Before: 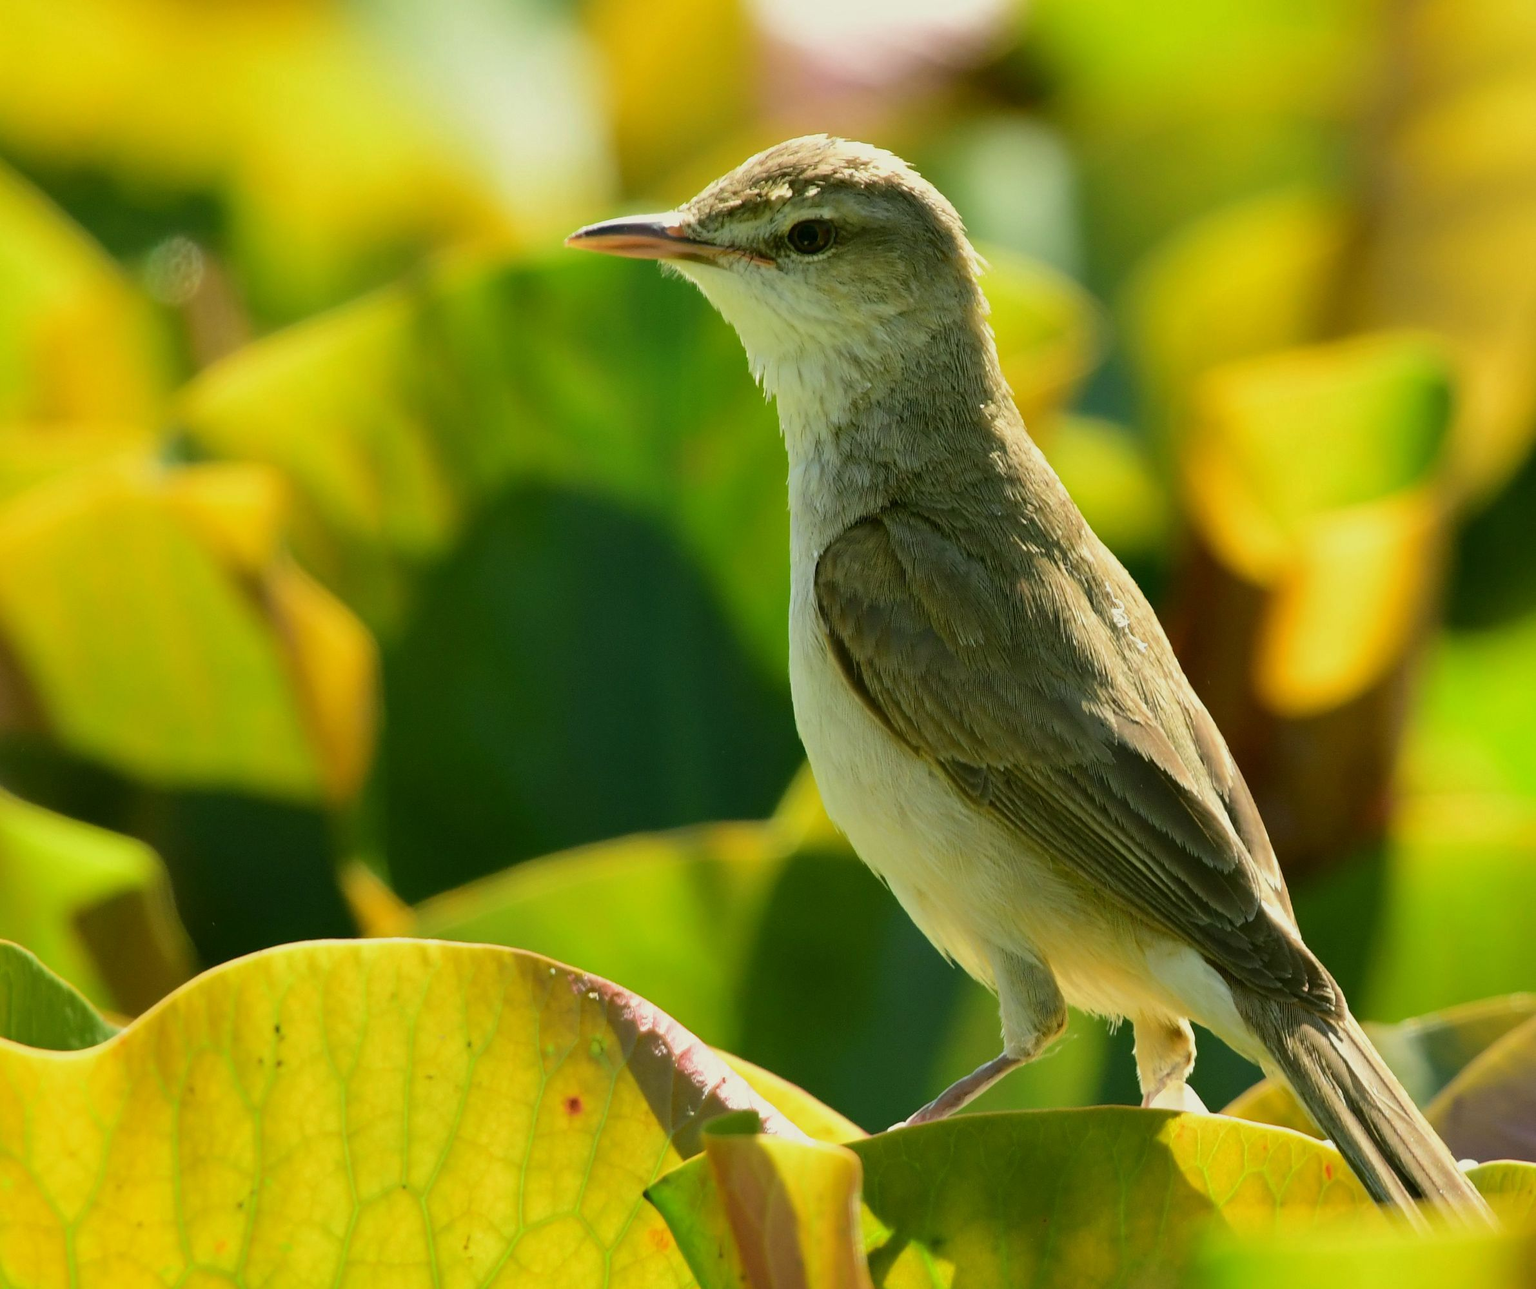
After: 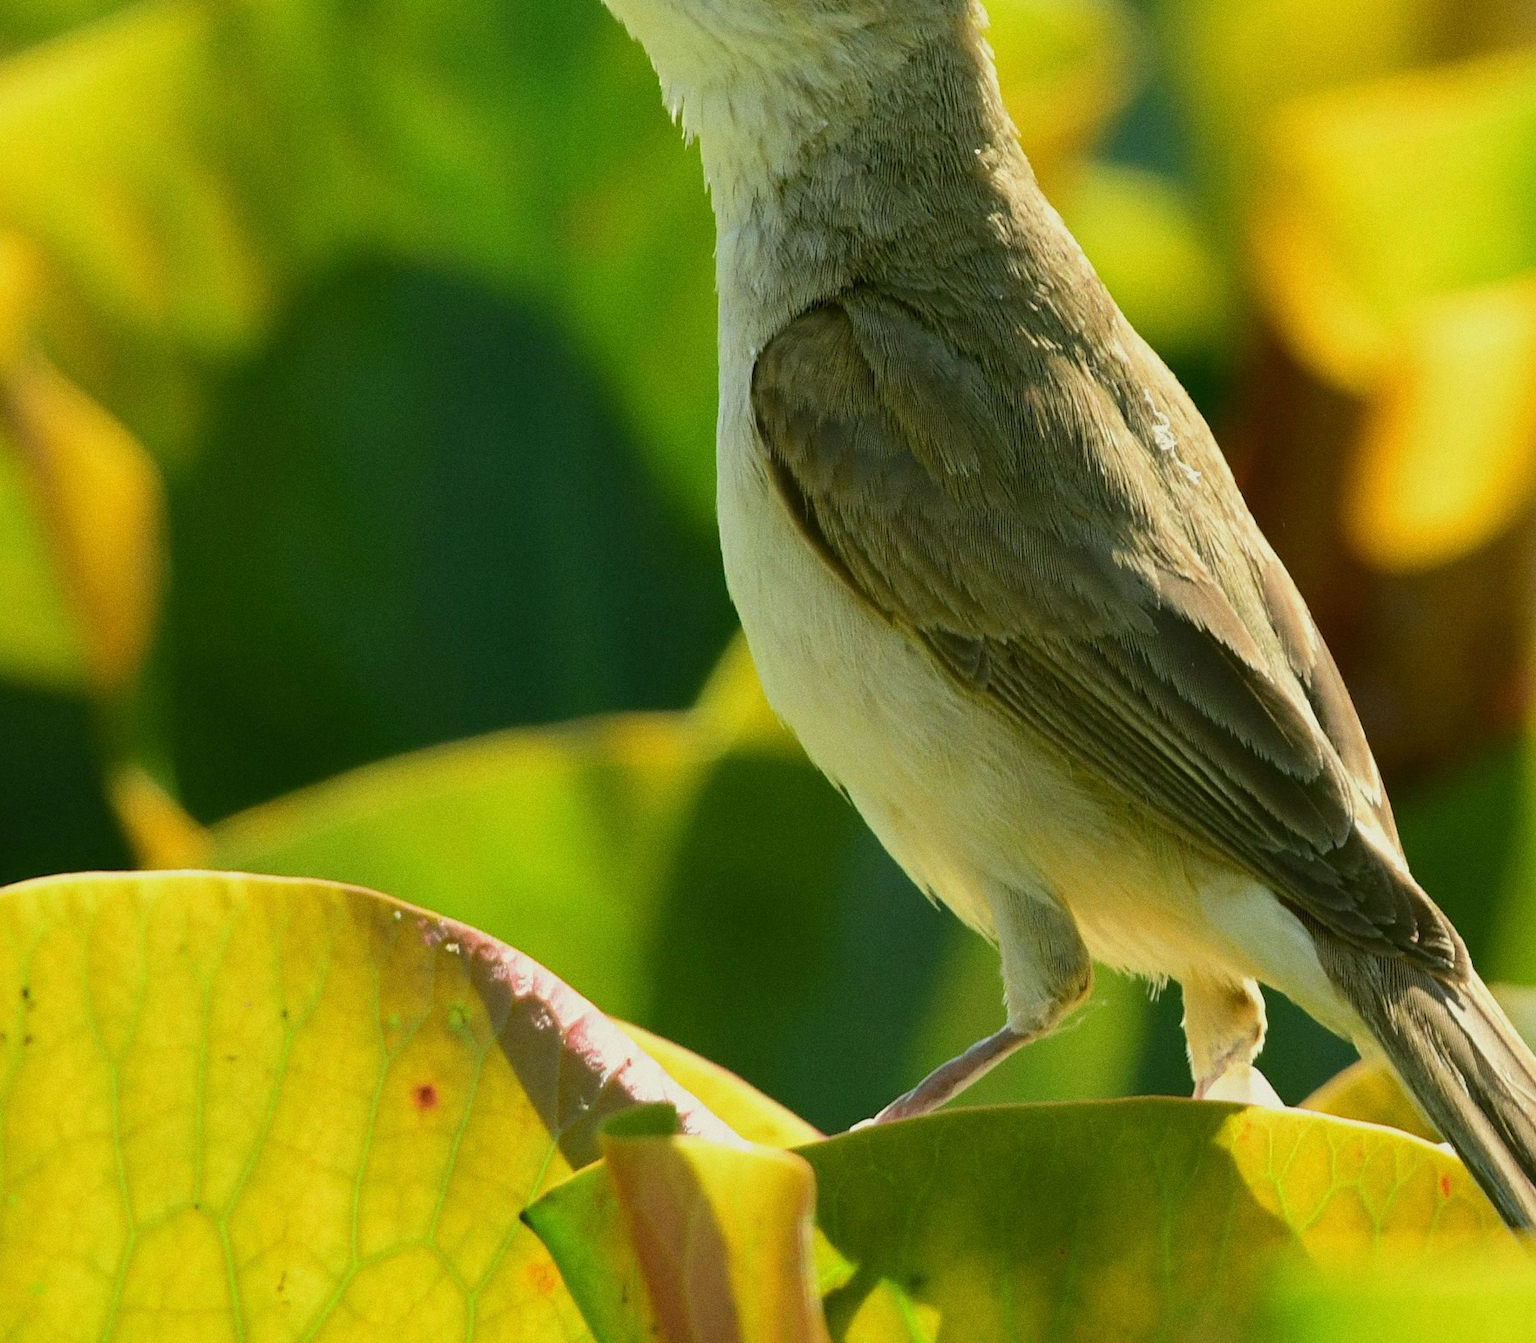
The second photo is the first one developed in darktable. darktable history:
grain: coarseness 0.47 ISO
exposure: compensate highlight preservation false
crop: left 16.871%, top 22.857%, right 9.116%
